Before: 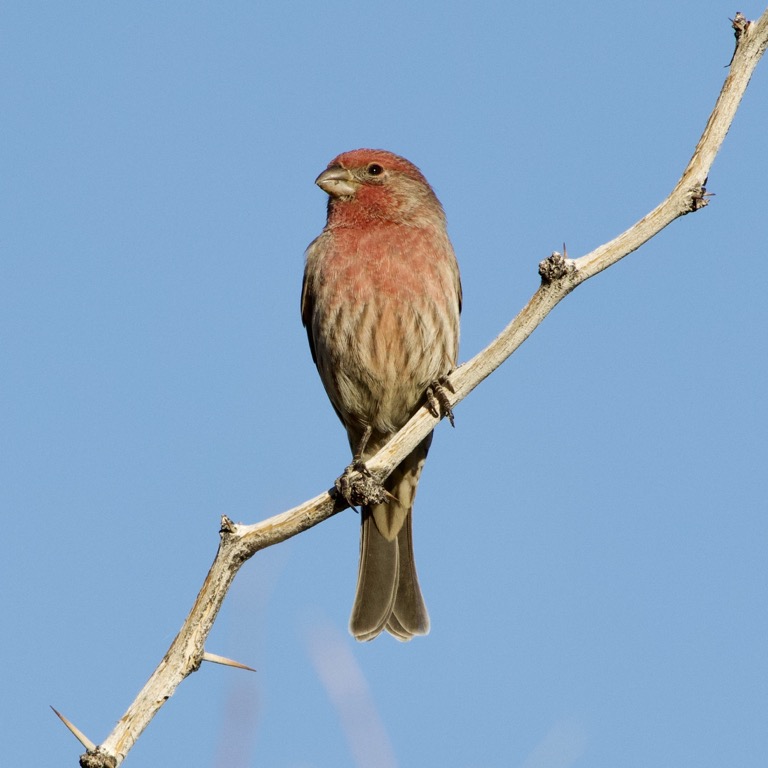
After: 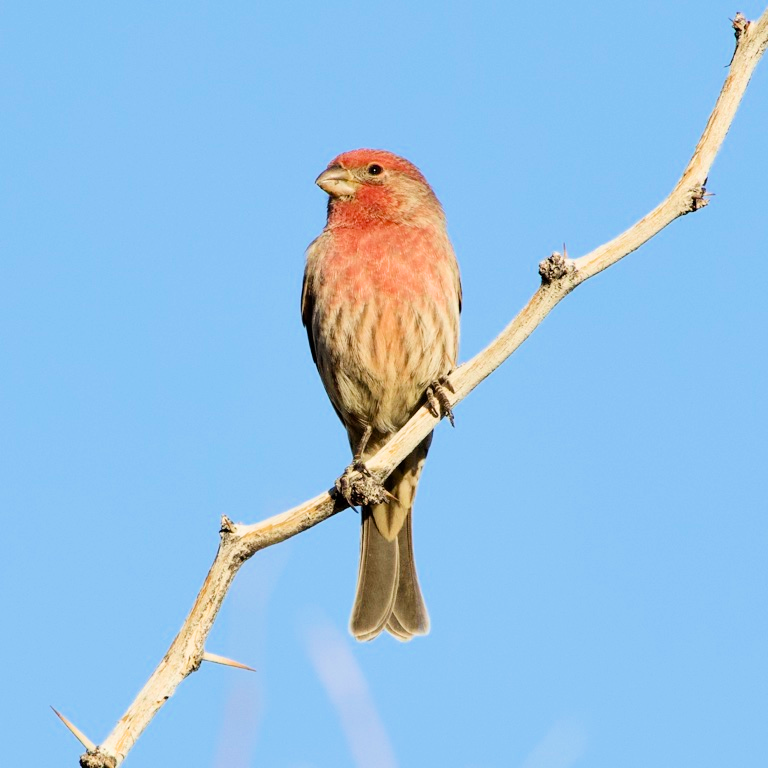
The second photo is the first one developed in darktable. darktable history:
exposure: black level correction 0, exposure 1.173 EV, compensate exposure bias true, compensate highlight preservation false
filmic rgb: black relative exposure -7.65 EV, white relative exposure 4.56 EV, hardness 3.61, color science v6 (2022)
